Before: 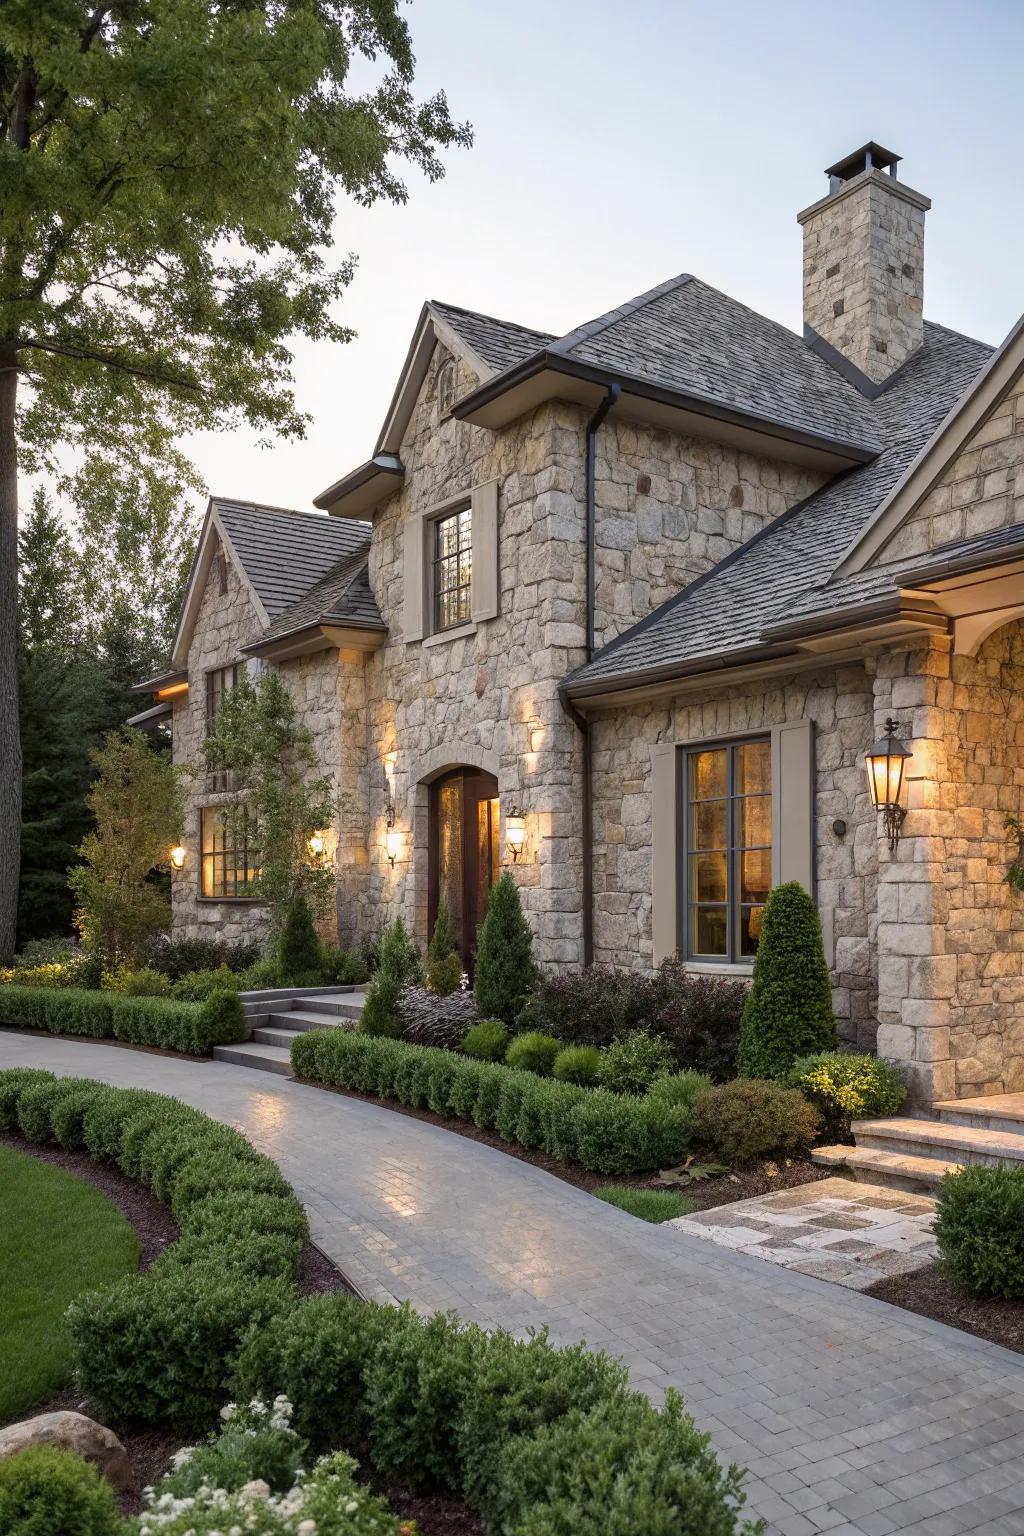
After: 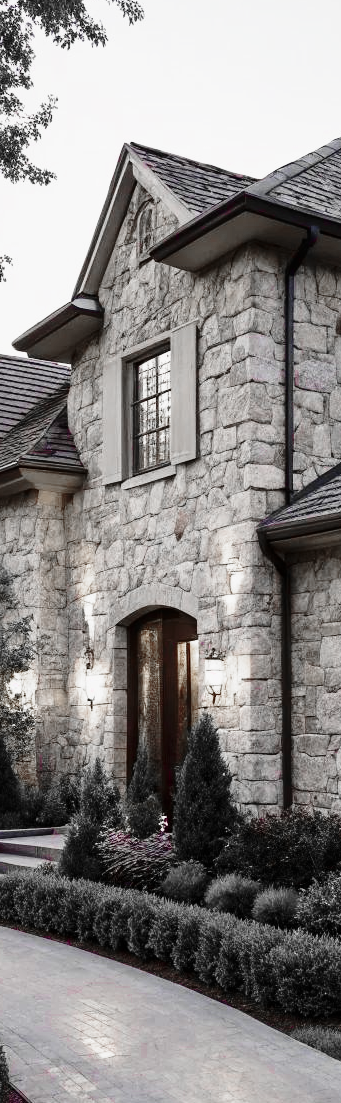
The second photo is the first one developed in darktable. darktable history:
contrast brightness saturation: contrast 0.123, brightness -0.12, saturation 0.196
exposure: exposure -0.317 EV, compensate exposure bias true, compensate highlight preservation false
crop and rotate: left 29.476%, top 10.304%, right 37.204%, bottom 17.85%
color zones: curves: ch0 [(0, 0.278) (0.143, 0.5) (0.286, 0.5) (0.429, 0.5) (0.571, 0.5) (0.714, 0.5) (0.857, 0.5) (1, 0.5)]; ch1 [(0, 1) (0.143, 0.165) (0.286, 0) (0.429, 0) (0.571, 0) (0.714, 0) (0.857, 0.5) (1, 0.5)]; ch2 [(0, 0.508) (0.143, 0.5) (0.286, 0.5) (0.429, 0.5) (0.571, 0.5) (0.714, 0.5) (0.857, 0.5) (1, 0.5)]
base curve: curves: ch0 [(0, 0) (0.028, 0.03) (0.121, 0.232) (0.46, 0.748) (0.859, 0.968) (1, 1)], preserve colors none
